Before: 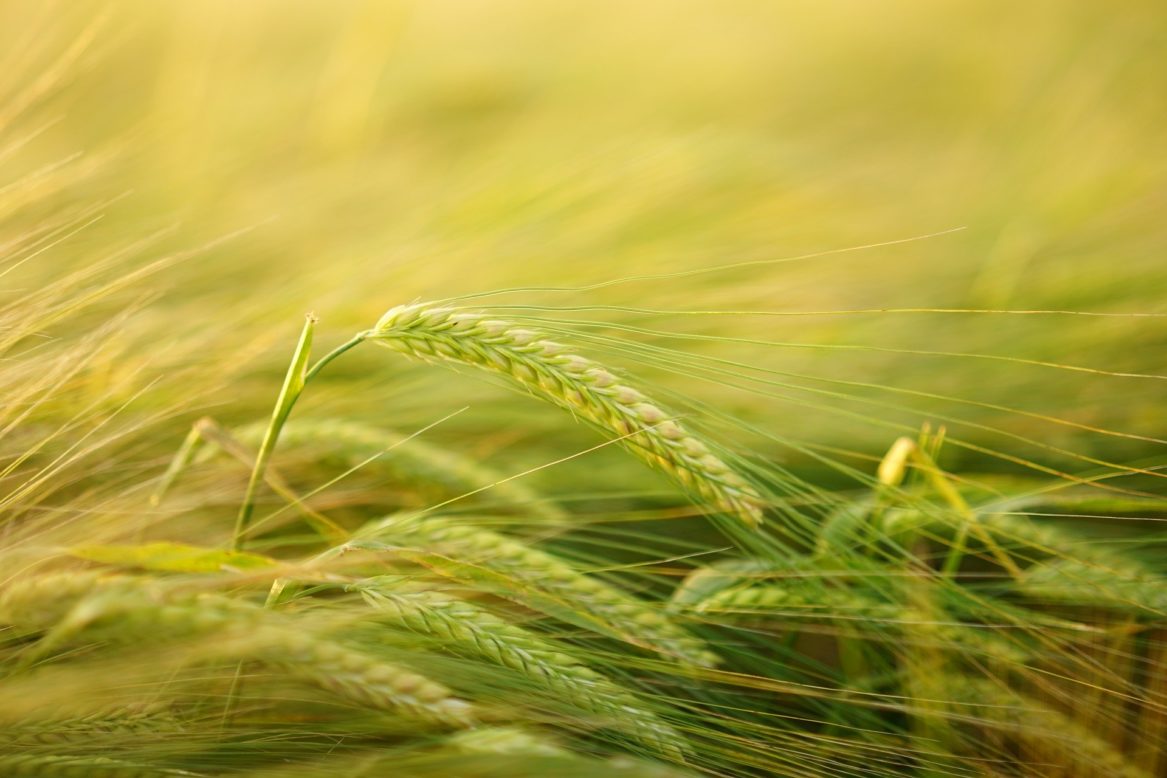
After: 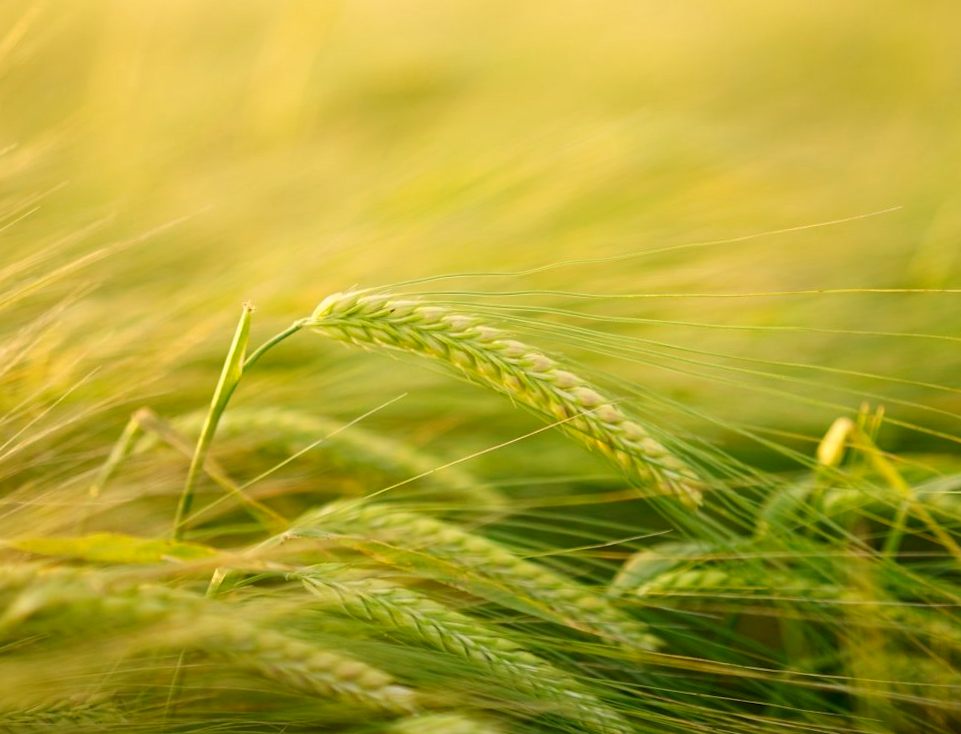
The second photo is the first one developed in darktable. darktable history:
crop and rotate: angle 0.818°, left 4.379%, top 1.028%, right 11.436%, bottom 2.527%
color correction: highlights a* 4.58, highlights b* 4.98, shadows a* -7.47, shadows b* 5.07
